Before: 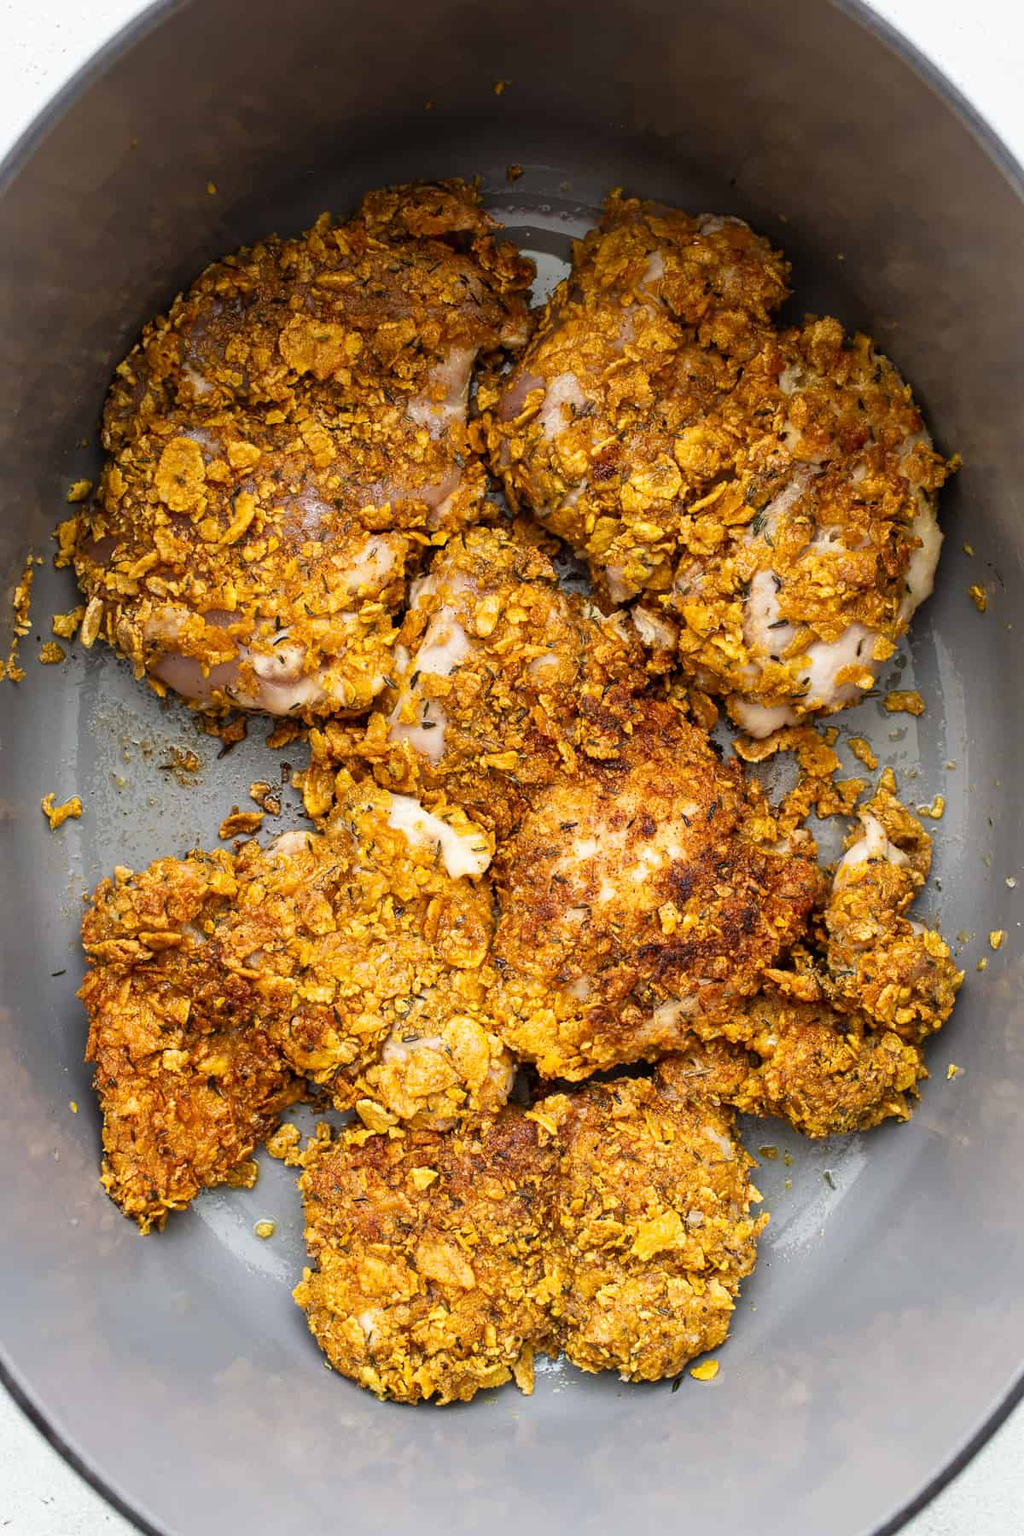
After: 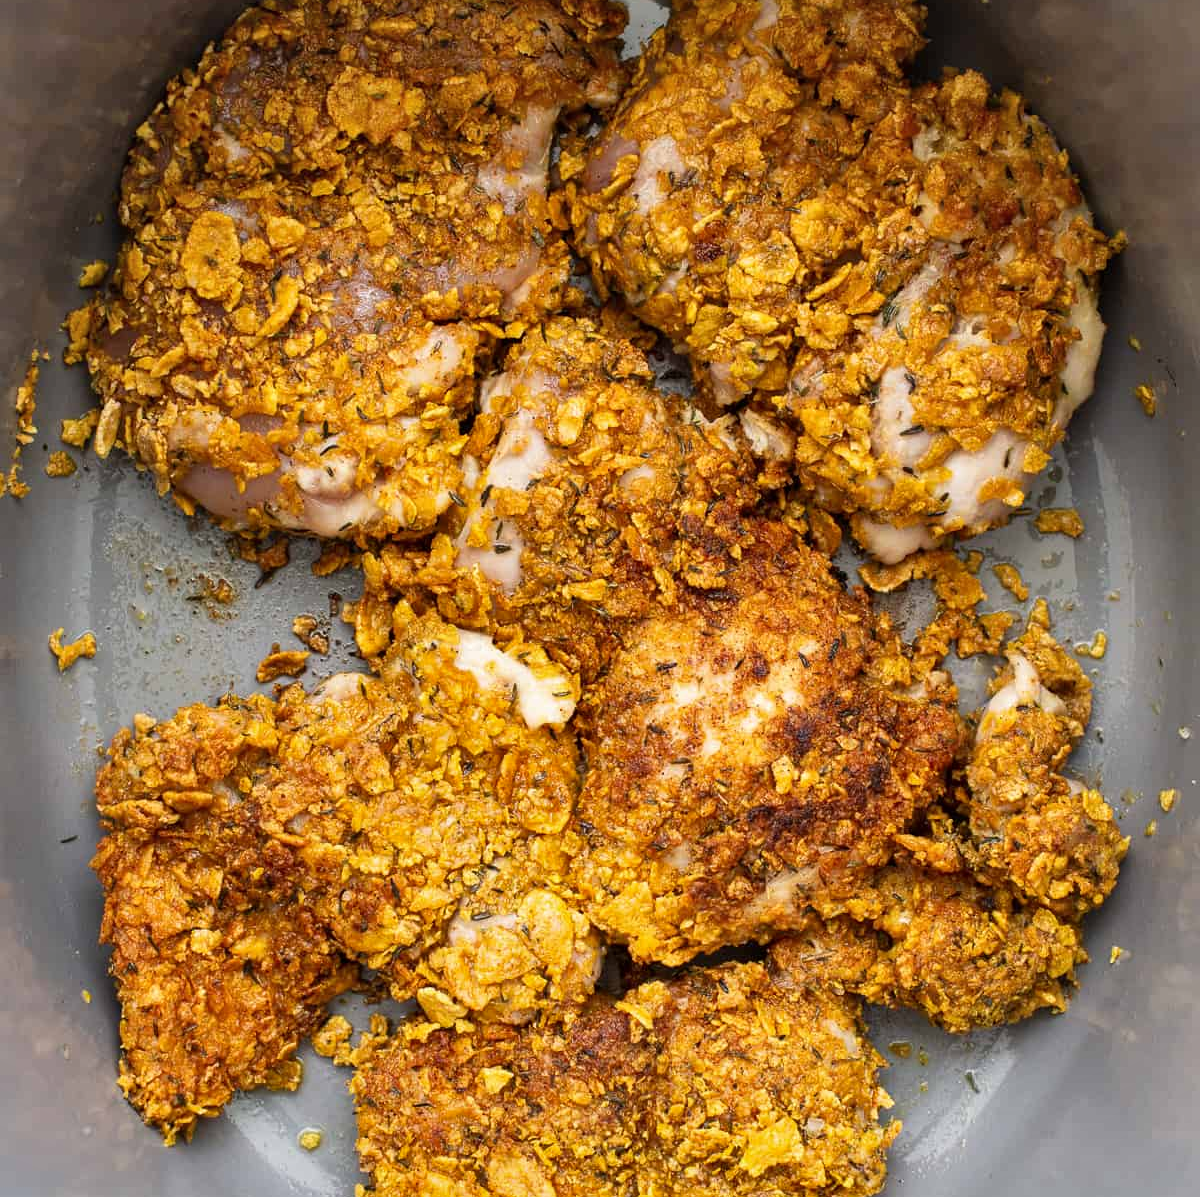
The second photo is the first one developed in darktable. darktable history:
shadows and highlights: soften with gaussian
crop: top 16.727%, bottom 16.727%
